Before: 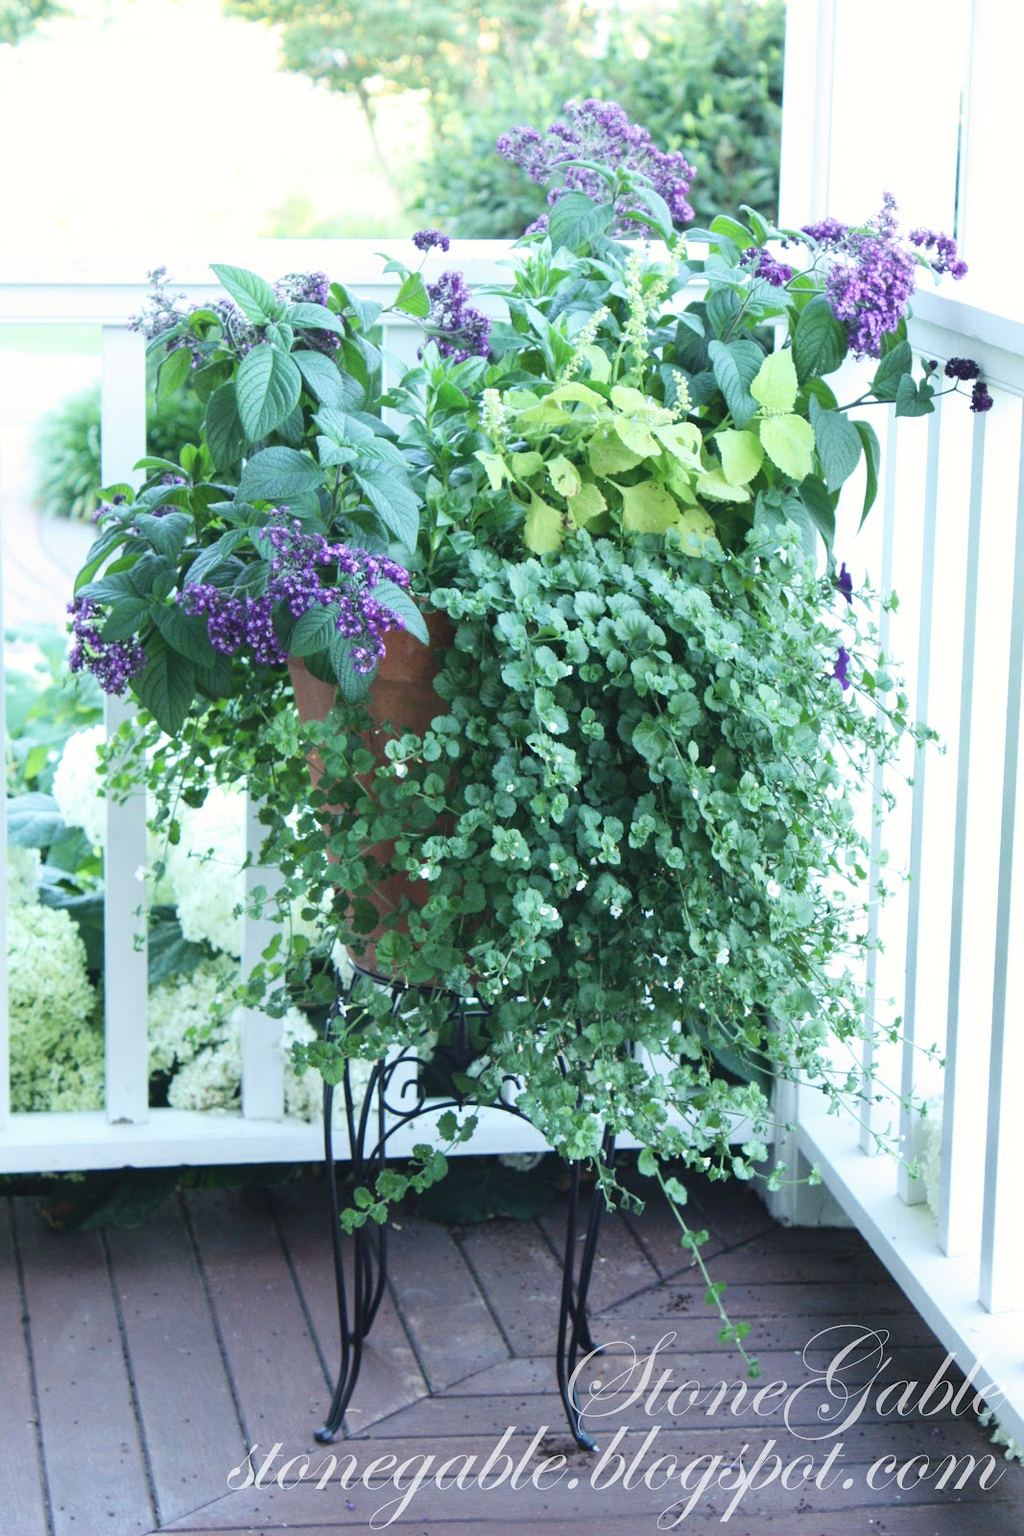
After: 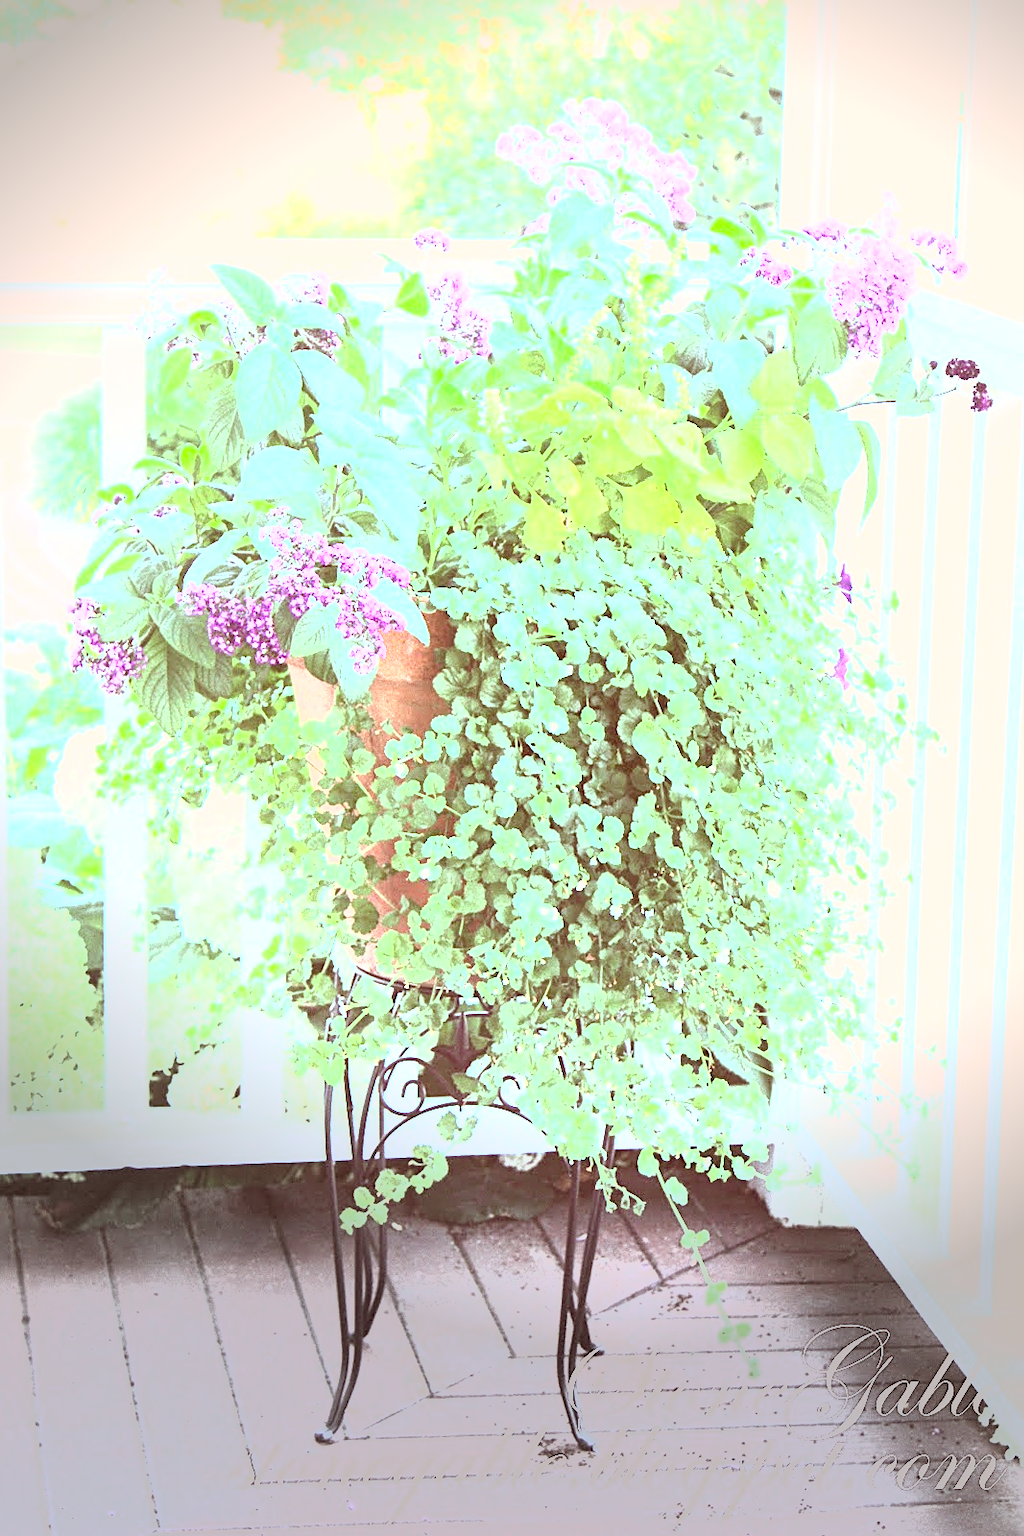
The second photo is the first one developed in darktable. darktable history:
exposure: black level correction 0.001, exposure 2.667 EV, compensate highlight preservation false
shadows and highlights: radius 113.31, shadows 51.21, white point adjustment 9.03, highlights -3.03, soften with gaussian
sharpen: on, module defaults
color correction: highlights a* 9.37, highlights b* 8.91, shadows a* 39.43, shadows b* 39.74, saturation 0.788
vignetting: fall-off start 90.51%, fall-off radius 39.33%, center (0.217, -0.241), width/height ratio 1.222, shape 1.3
